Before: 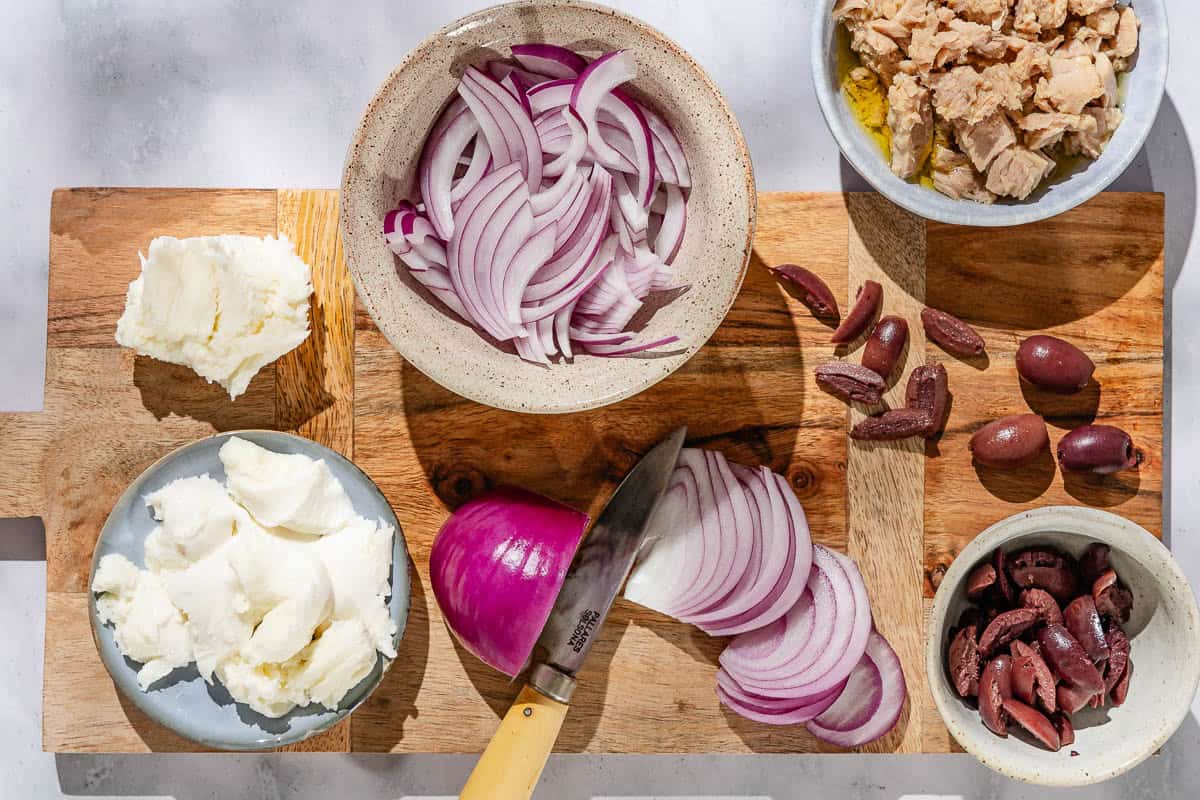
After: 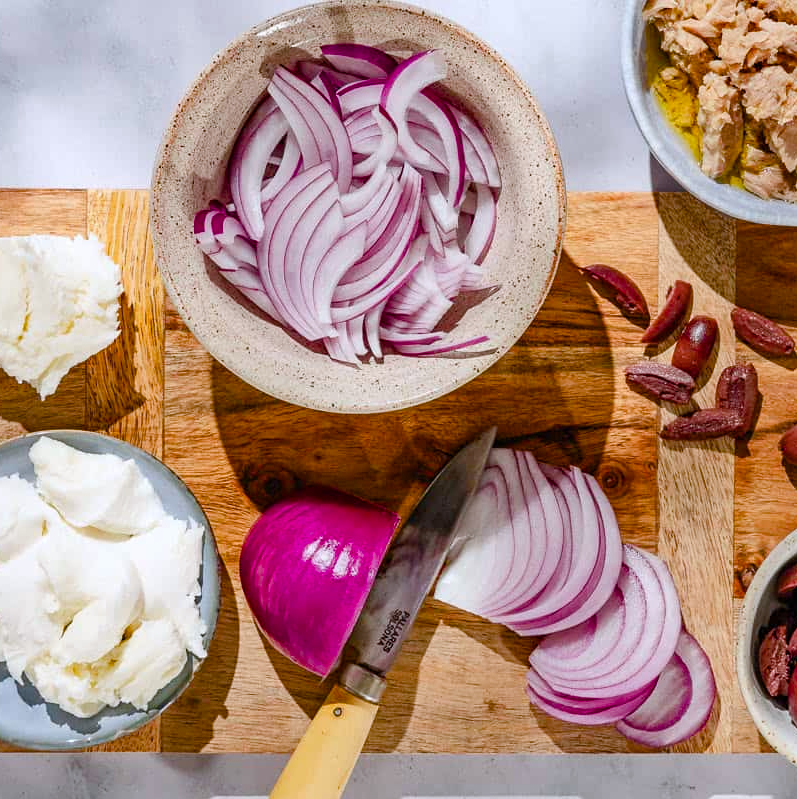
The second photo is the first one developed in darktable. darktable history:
crop and rotate: left 15.909%, right 17.617%
color correction: highlights a* -0.123, highlights b* -5.68, shadows a* -0.143, shadows b* -0.085
color balance rgb: perceptual saturation grading › global saturation 27.463%, perceptual saturation grading › highlights -28.682%, perceptual saturation grading › mid-tones 15.608%, perceptual saturation grading › shadows 33.999%
